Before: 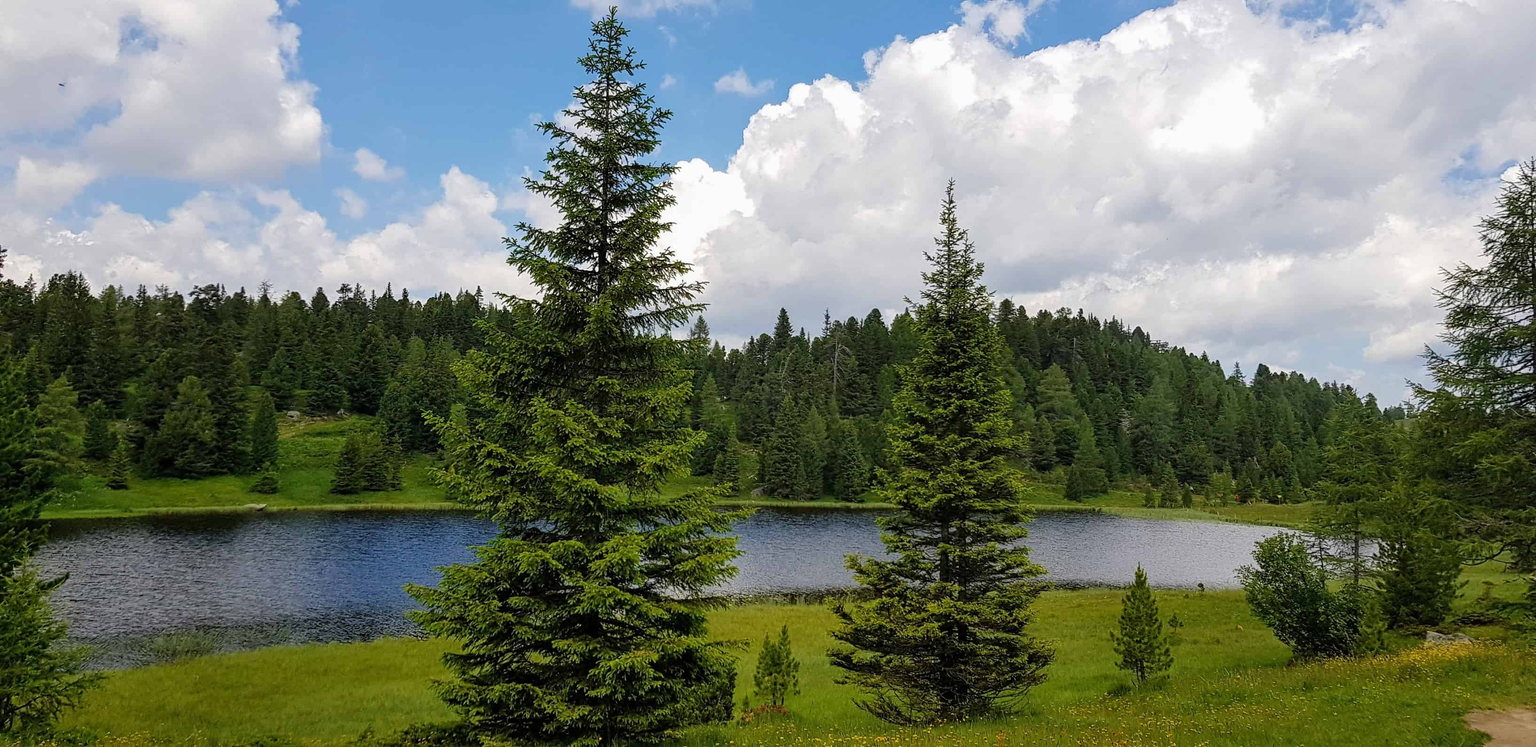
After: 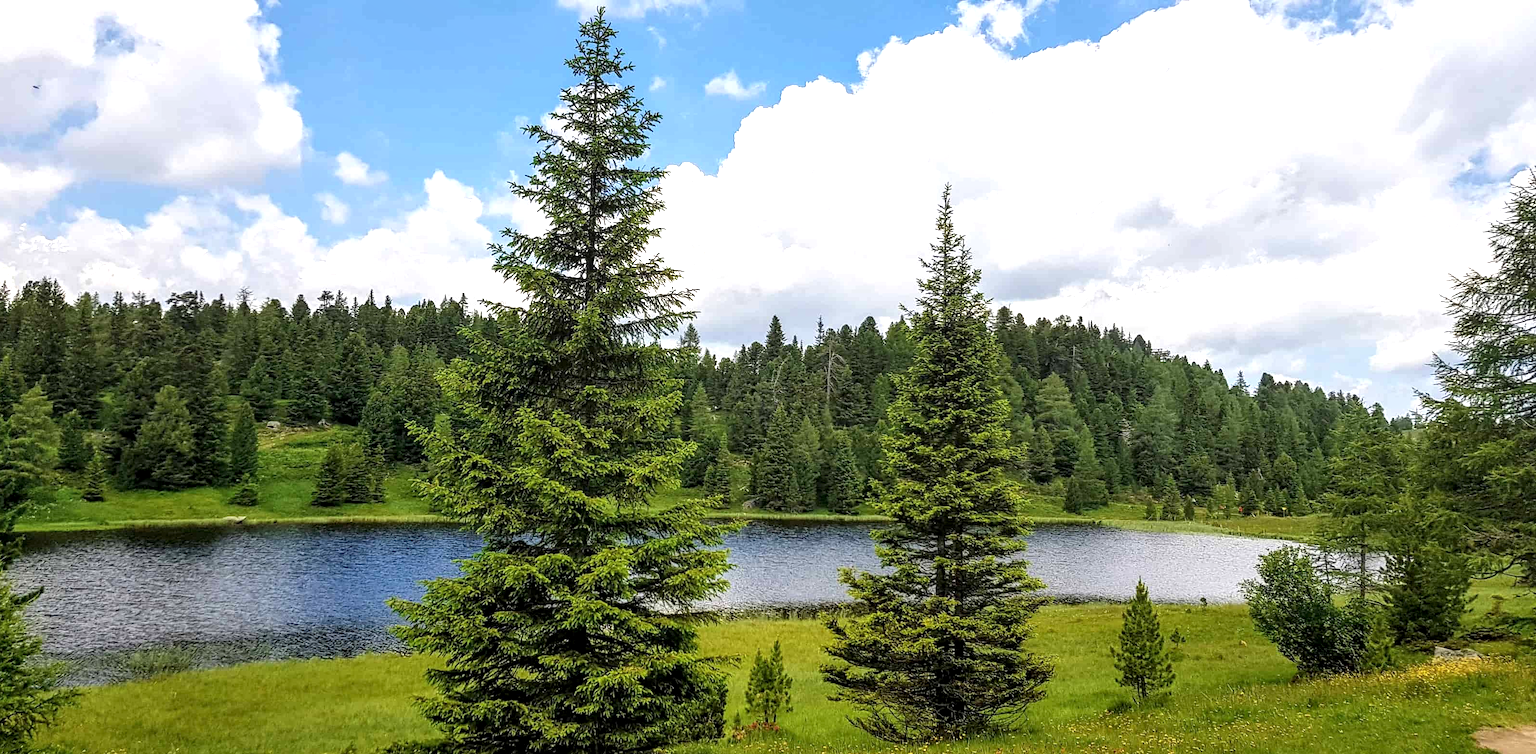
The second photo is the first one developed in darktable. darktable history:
local contrast: detail 130%
crop and rotate: left 1.774%, right 0.633%, bottom 1.28%
exposure: exposure 0.74 EV, compensate highlight preservation false
